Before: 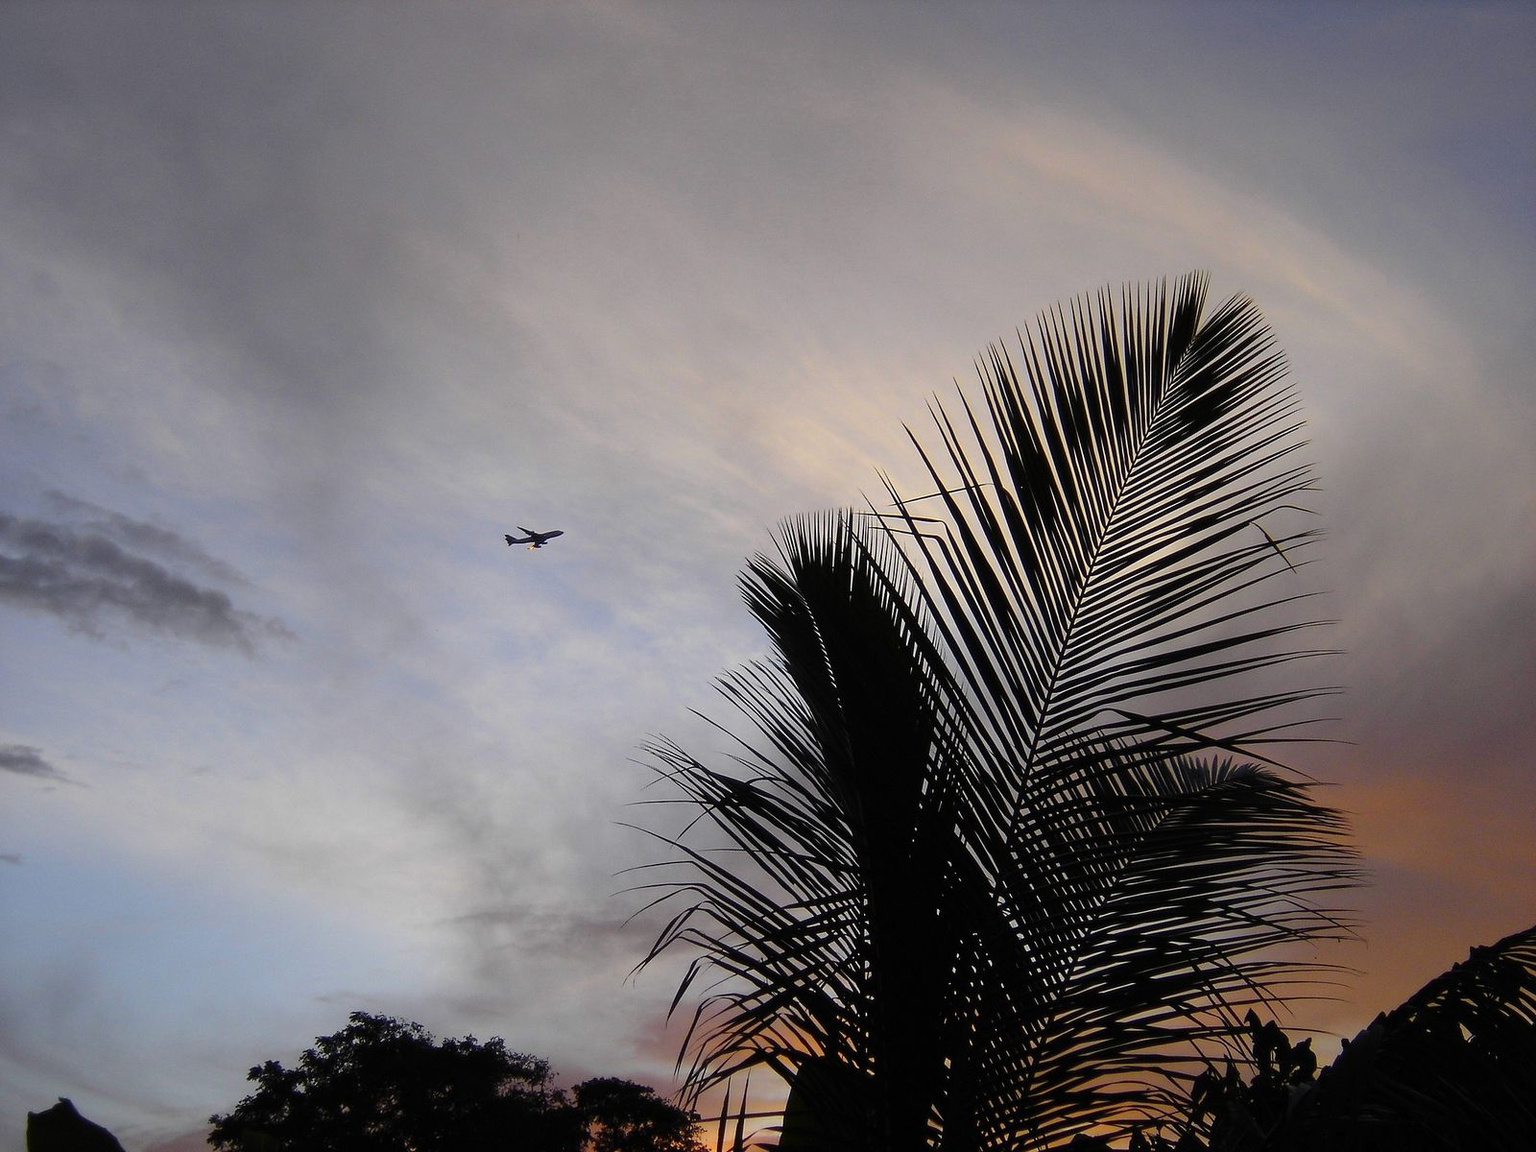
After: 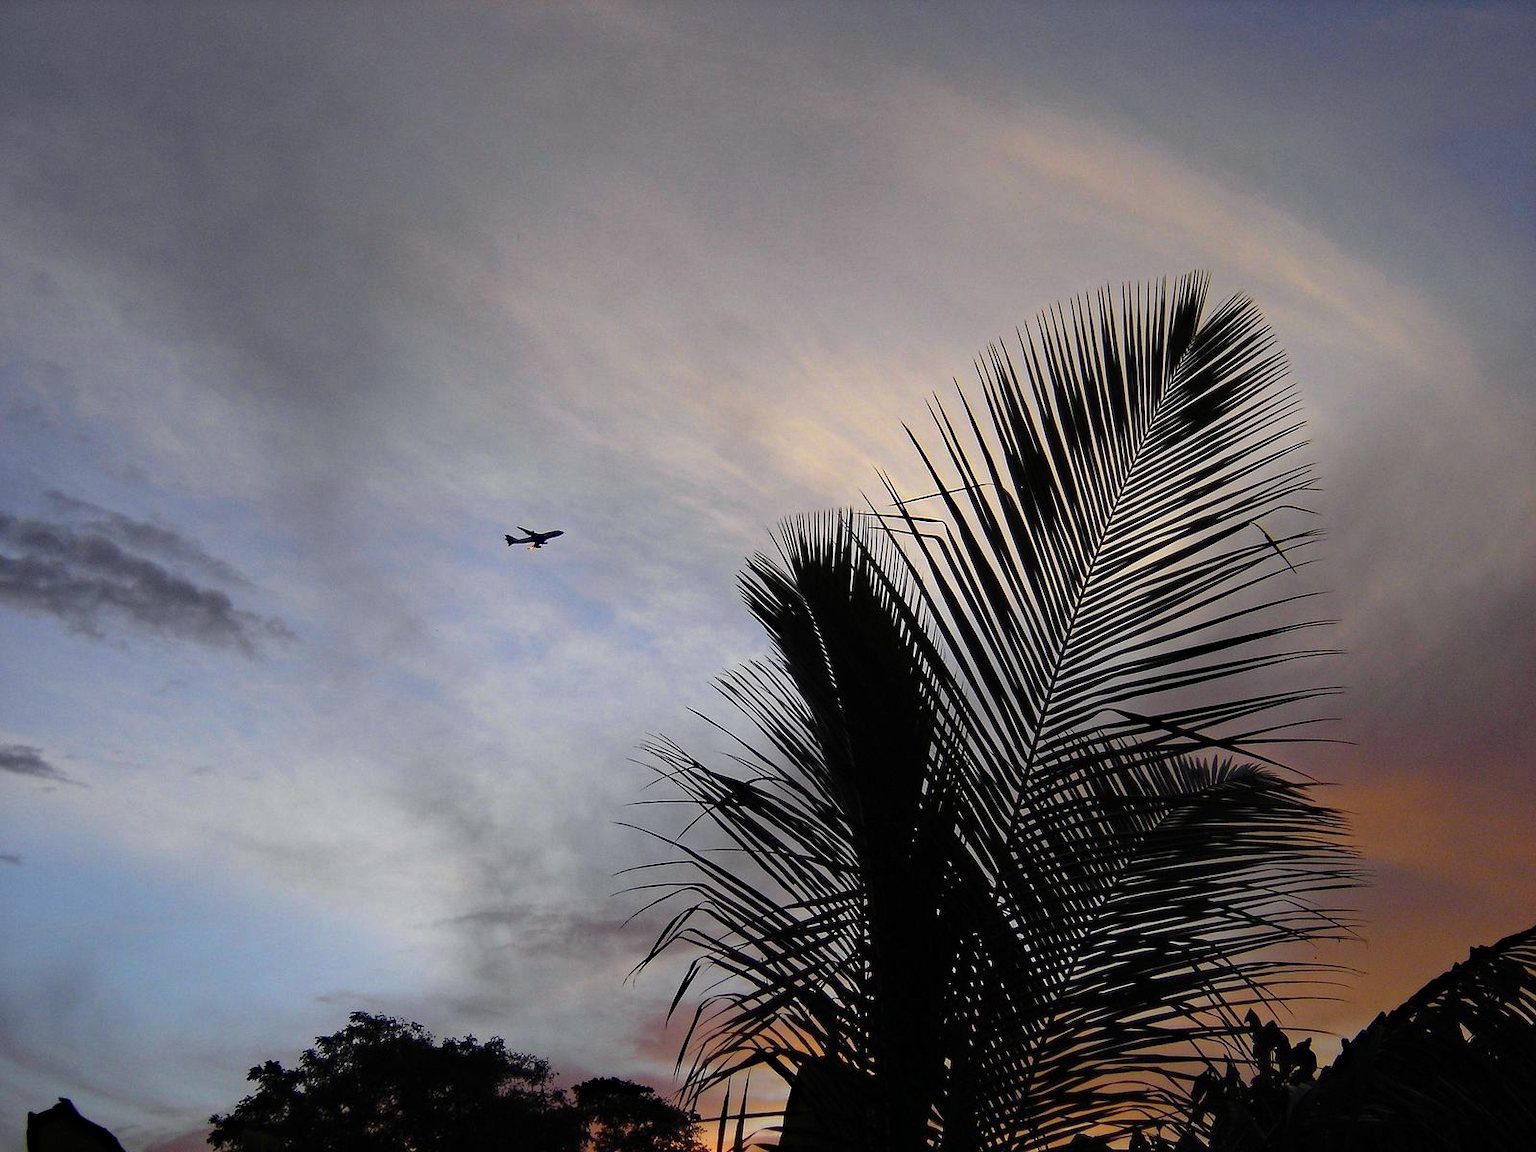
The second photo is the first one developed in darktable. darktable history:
haze removal: strength 0.3, distance 0.247, adaptive false
